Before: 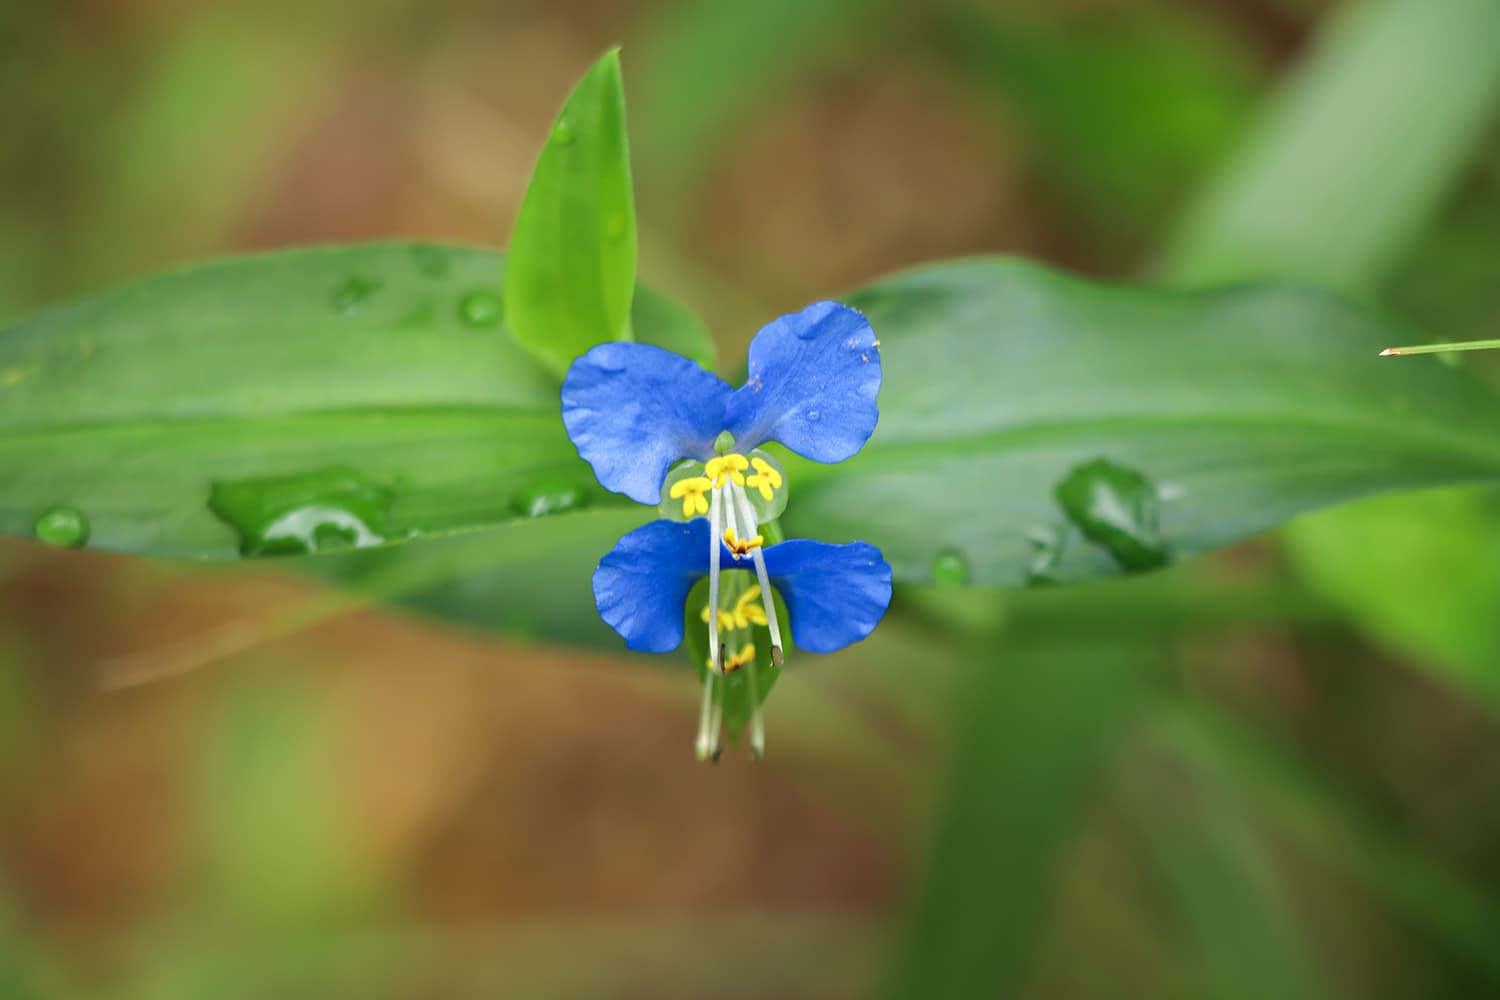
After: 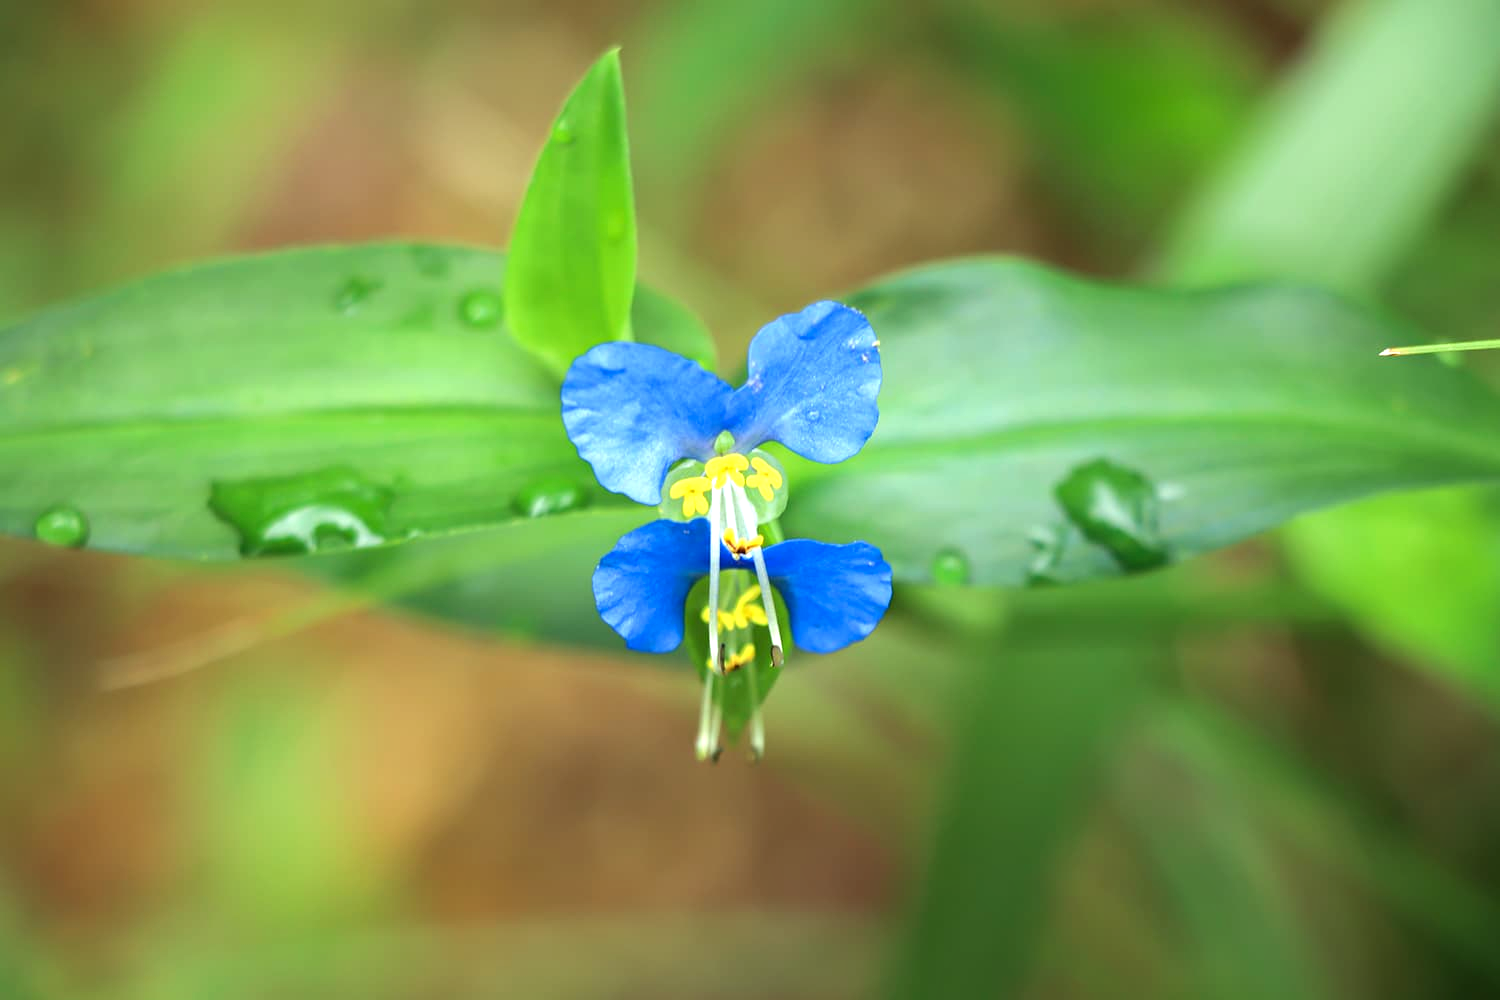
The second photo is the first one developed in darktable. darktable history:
color correction: highlights a* -6.61, highlights b* 0.724
tone equalizer: -8 EV -0.732 EV, -7 EV -0.667 EV, -6 EV -0.608 EV, -5 EV -0.373 EV, -3 EV 0.396 EV, -2 EV 0.6 EV, -1 EV 0.692 EV, +0 EV 0.734 EV
